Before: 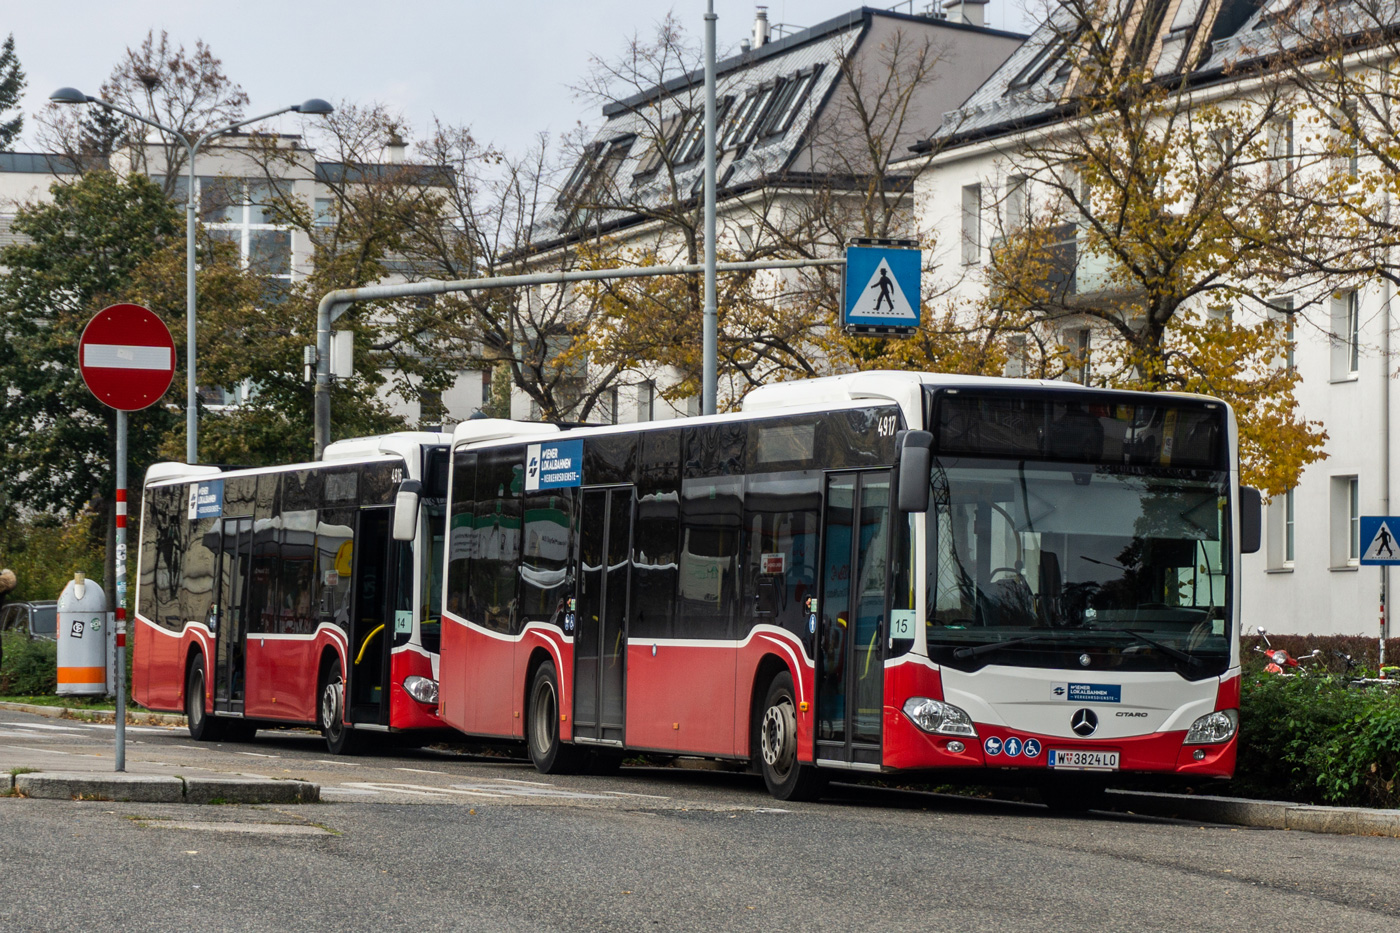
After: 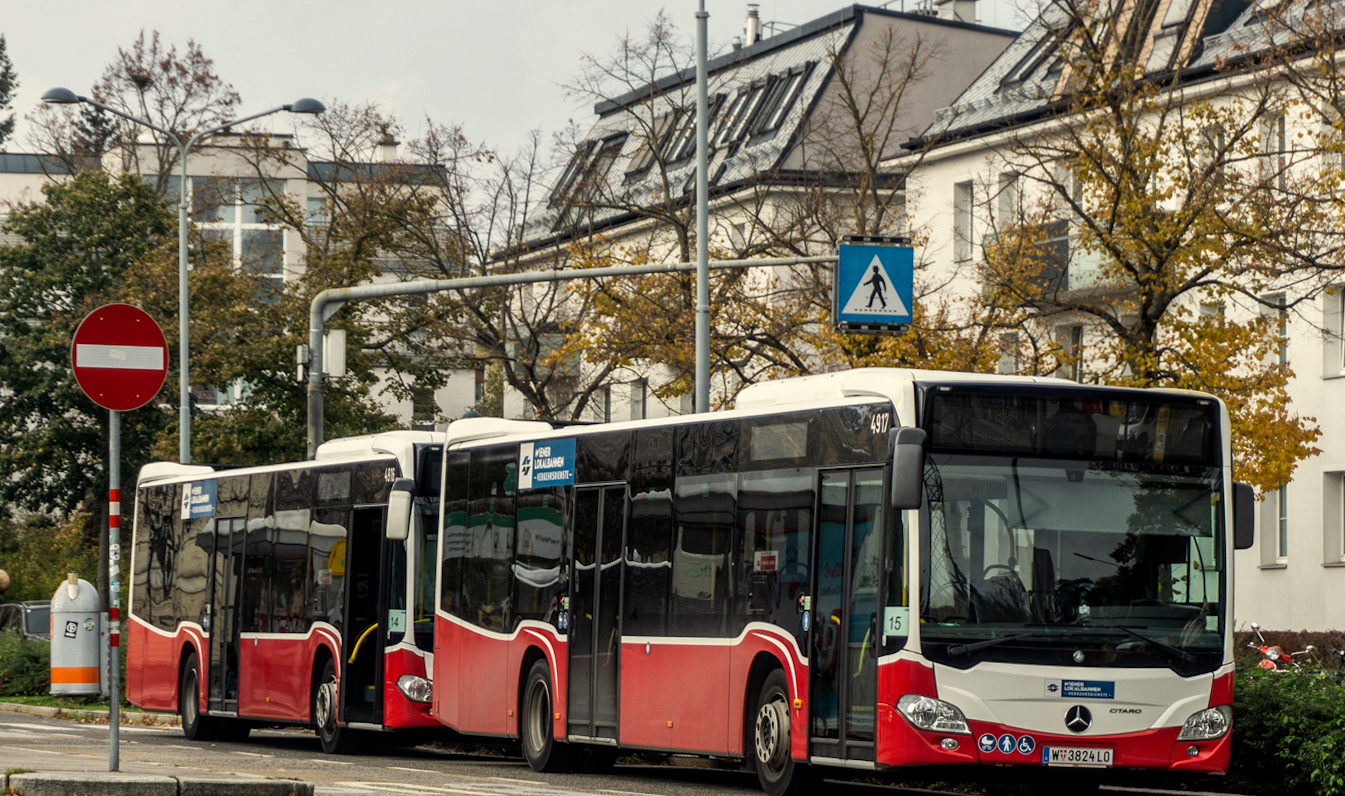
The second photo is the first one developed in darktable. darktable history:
crop and rotate: angle 0.2°, left 0.275%, right 3.127%, bottom 14.18%
white balance: red 1.029, blue 0.92
local contrast: highlights 100%, shadows 100%, detail 120%, midtone range 0.2
